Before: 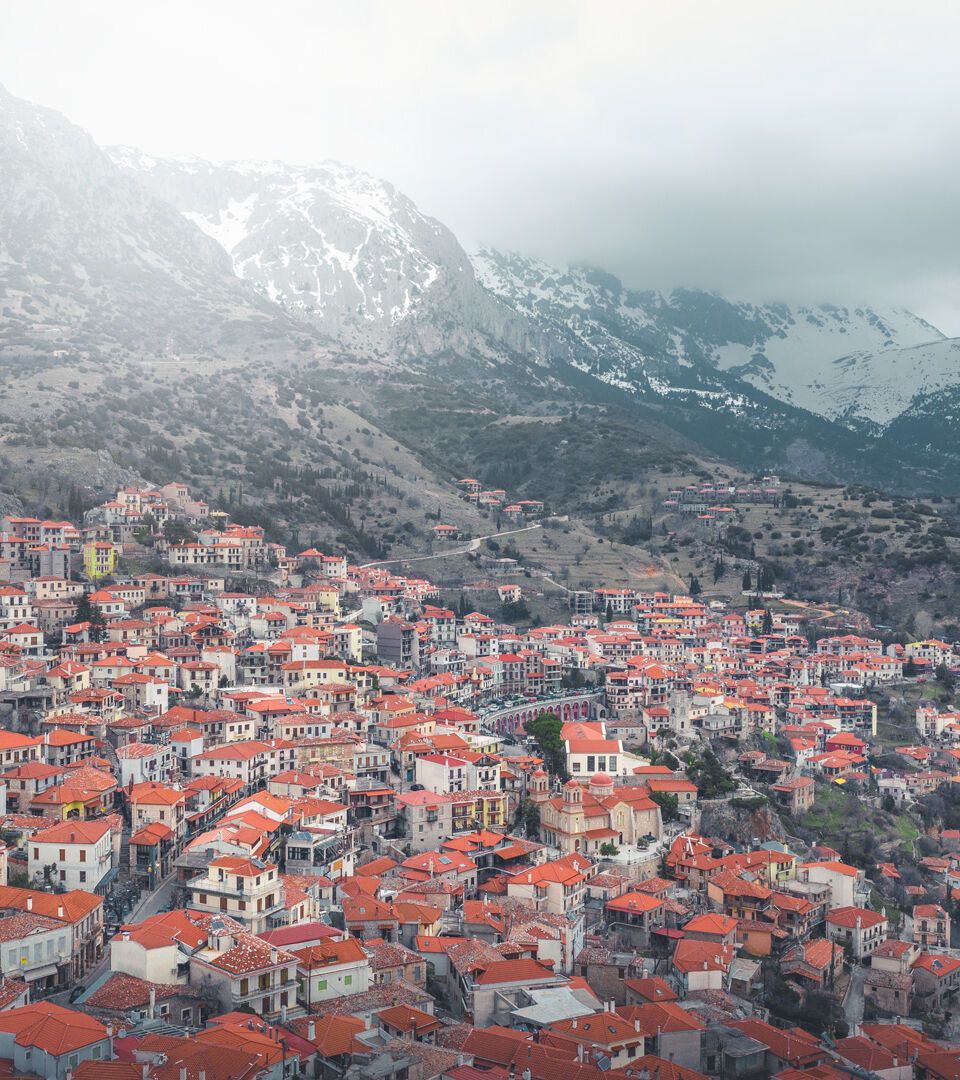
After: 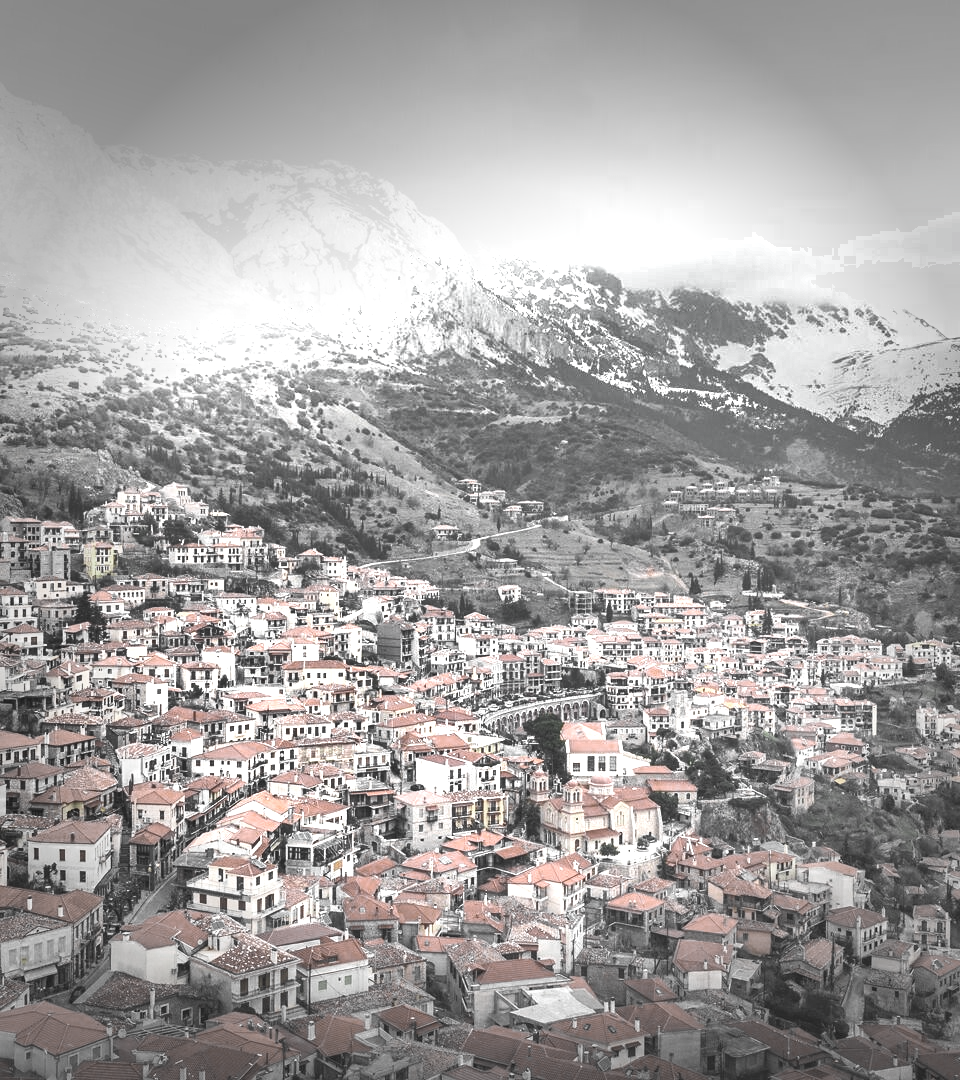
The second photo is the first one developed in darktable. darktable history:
shadows and highlights: shadows 73.92, highlights -61.01, soften with gaussian
color zones: curves: ch0 [(0, 0.613) (0.01, 0.613) (0.245, 0.448) (0.498, 0.529) (0.642, 0.665) (0.879, 0.777) (0.99, 0.613)]; ch1 [(0, 0.035) (0.121, 0.189) (0.259, 0.197) (0.415, 0.061) (0.589, 0.022) (0.732, 0.022) (0.857, 0.026) (0.991, 0.053)]
exposure: black level correction 0, exposure 1 EV, compensate exposure bias true, compensate highlight preservation false
base curve: curves: ch0 [(0, 0) (0.989, 0.992)], preserve colors none
vignetting: fall-off start 66.65%, fall-off radius 39.83%, automatic ratio true, width/height ratio 0.67, unbound false
